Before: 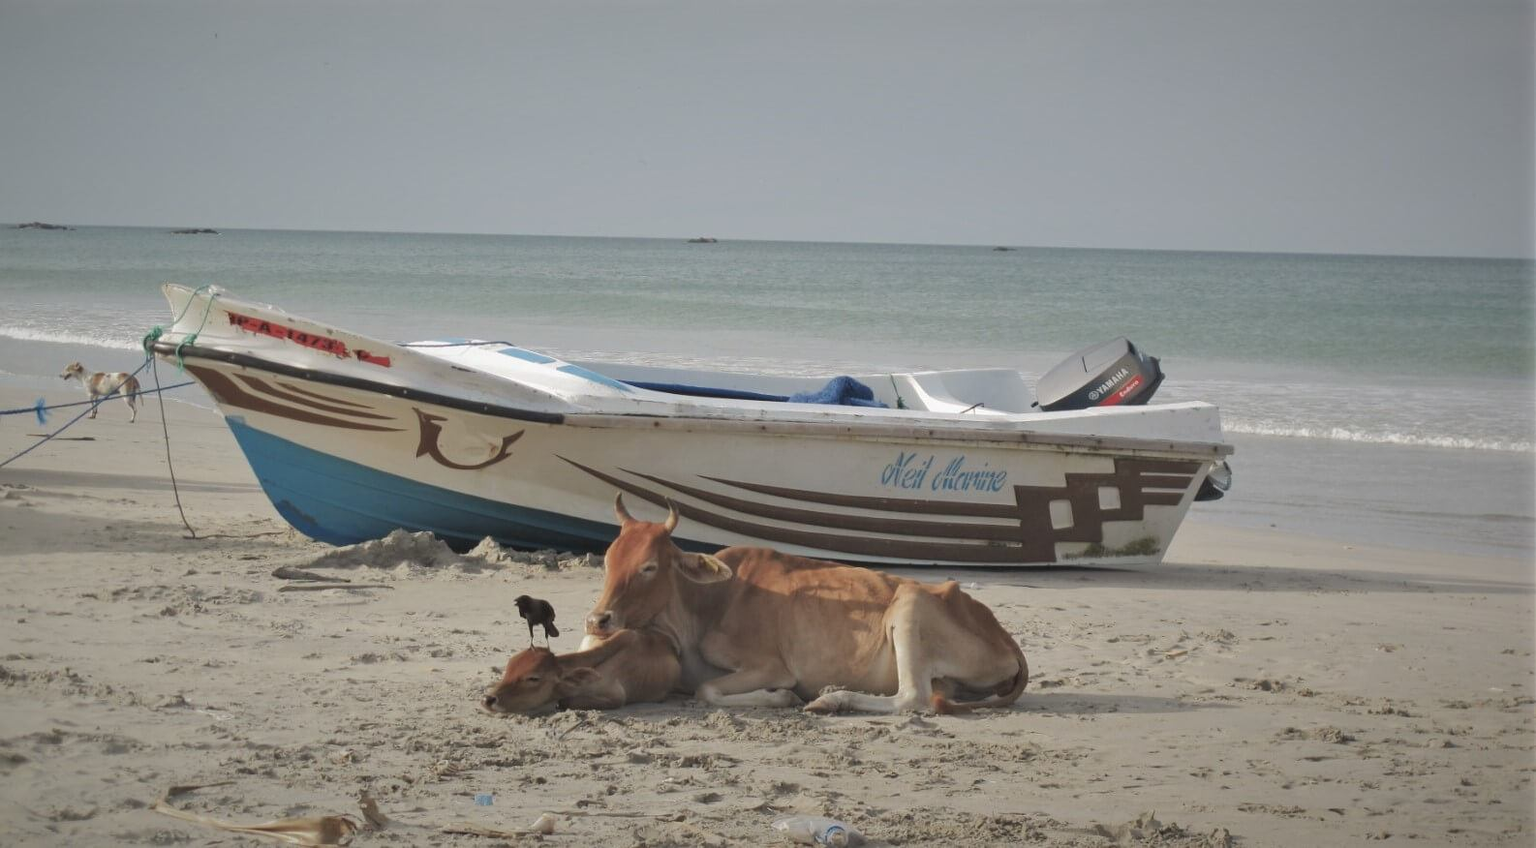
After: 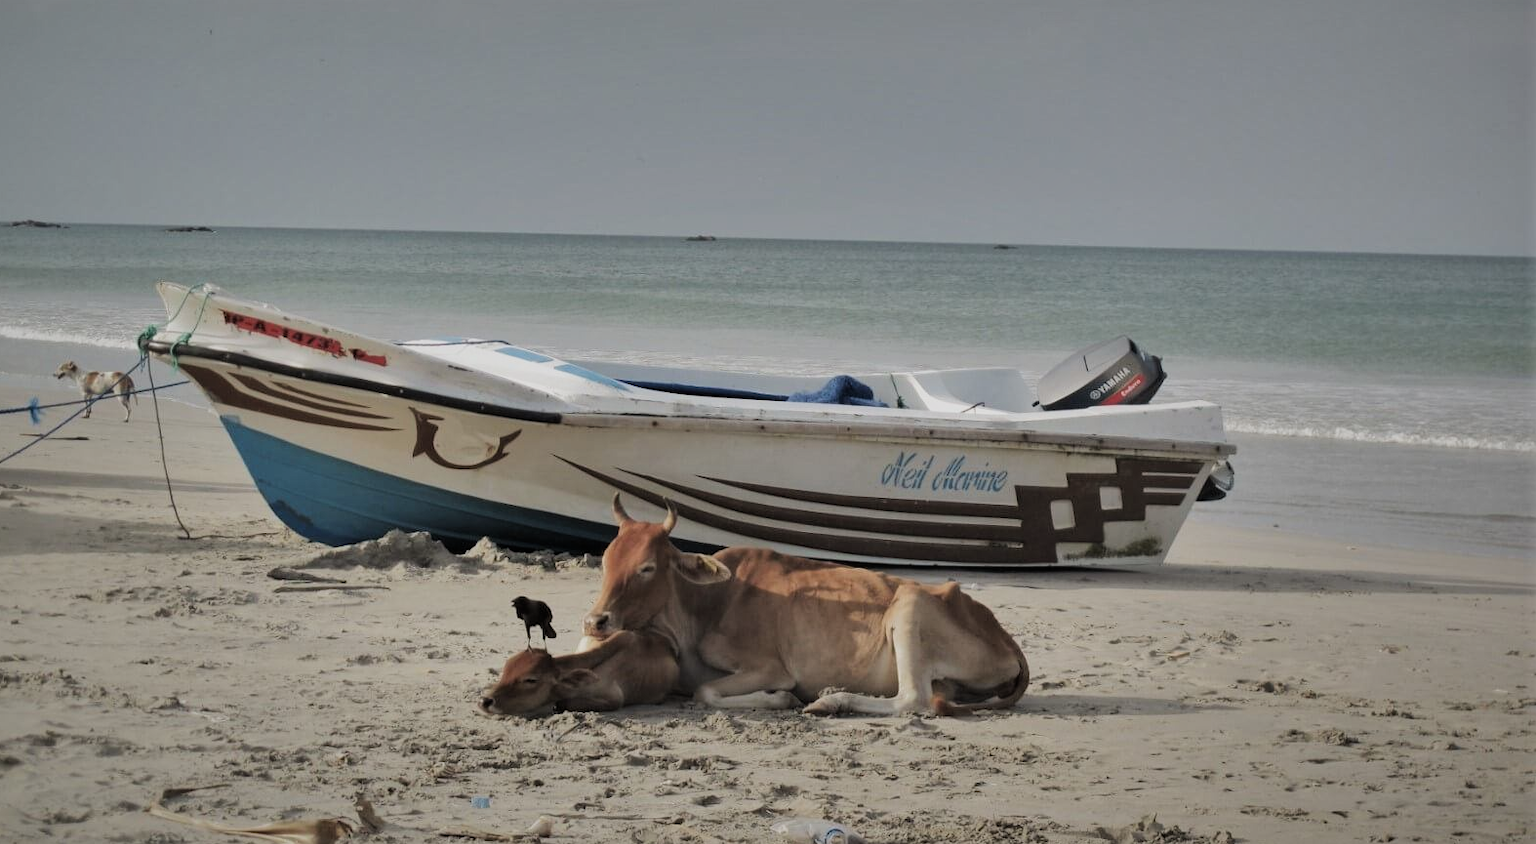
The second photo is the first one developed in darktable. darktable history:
filmic rgb: black relative exposure -5.11 EV, white relative exposure 3.96 EV, hardness 2.89, contrast 1.297, highlights saturation mix -28.83%, contrast in shadows safe
exposure: black level correction 0.002, exposure -0.098 EV, compensate highlight preservation false
crop: left 0.491%, top 0.482%, right 0.237%, bottom 0.763%
shadows and highlights: shadows 20.98, highlights -81.86, soften with gaussian
